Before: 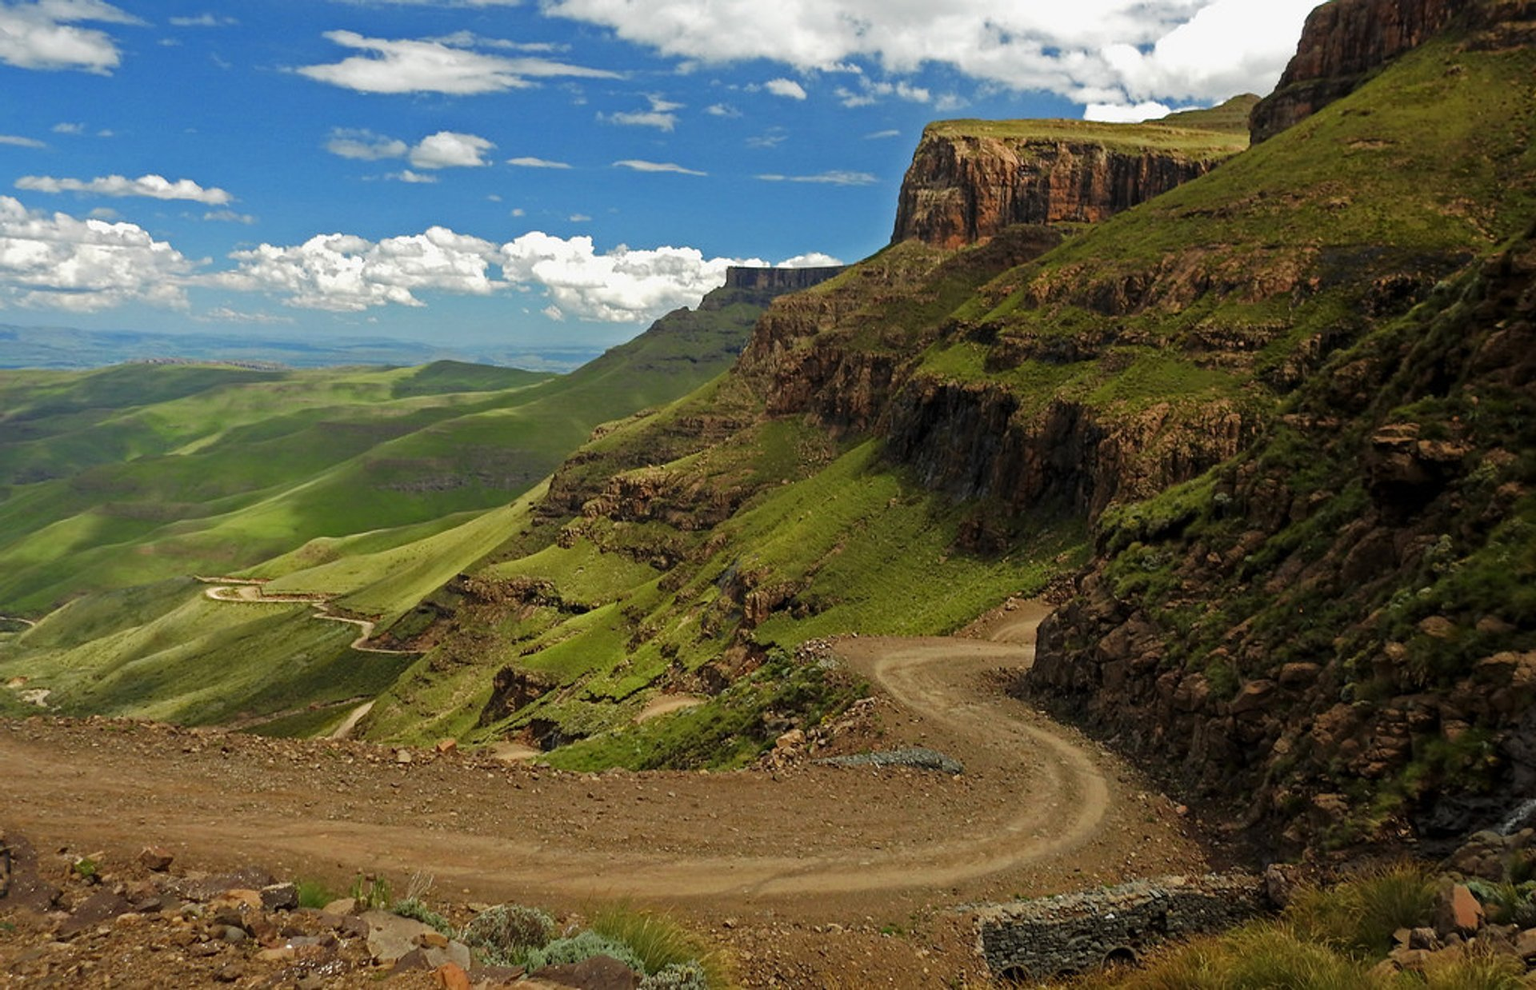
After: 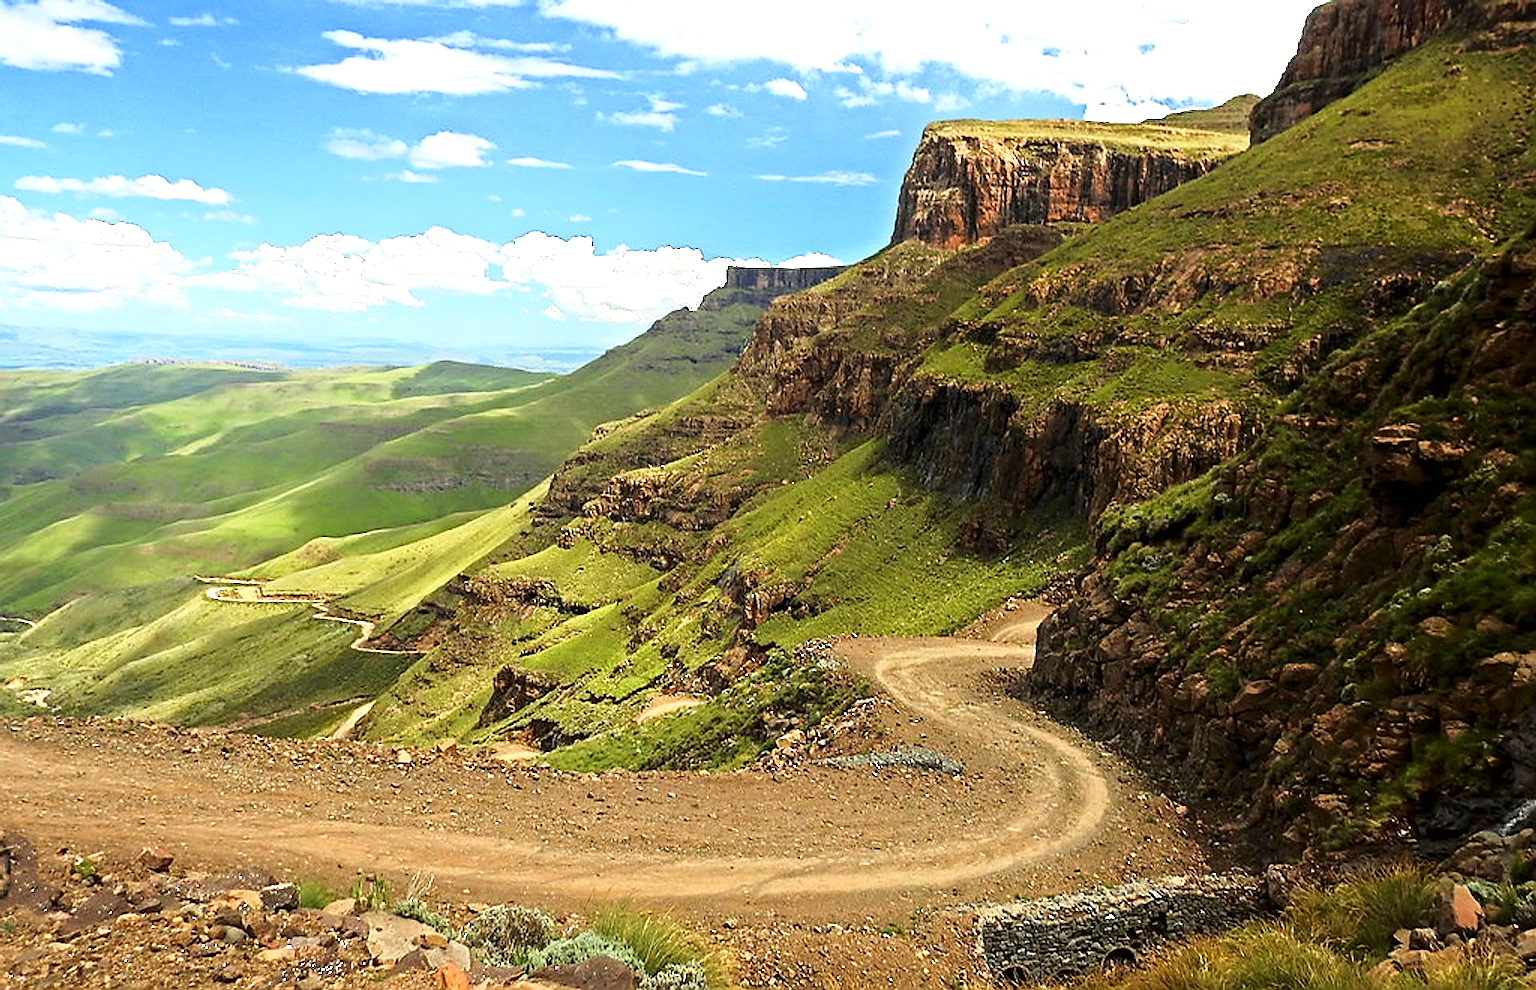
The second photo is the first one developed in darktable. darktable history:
sharpen: radius 1.394, amount 1.246, threshold 0.796
shadows and highlights: shadows -61.63, white point adjustment -5.16, highlights 60.17, highlights color adjustment 56.77%
exposure: exposure 1.225 EV, compensate highlight preservation false
